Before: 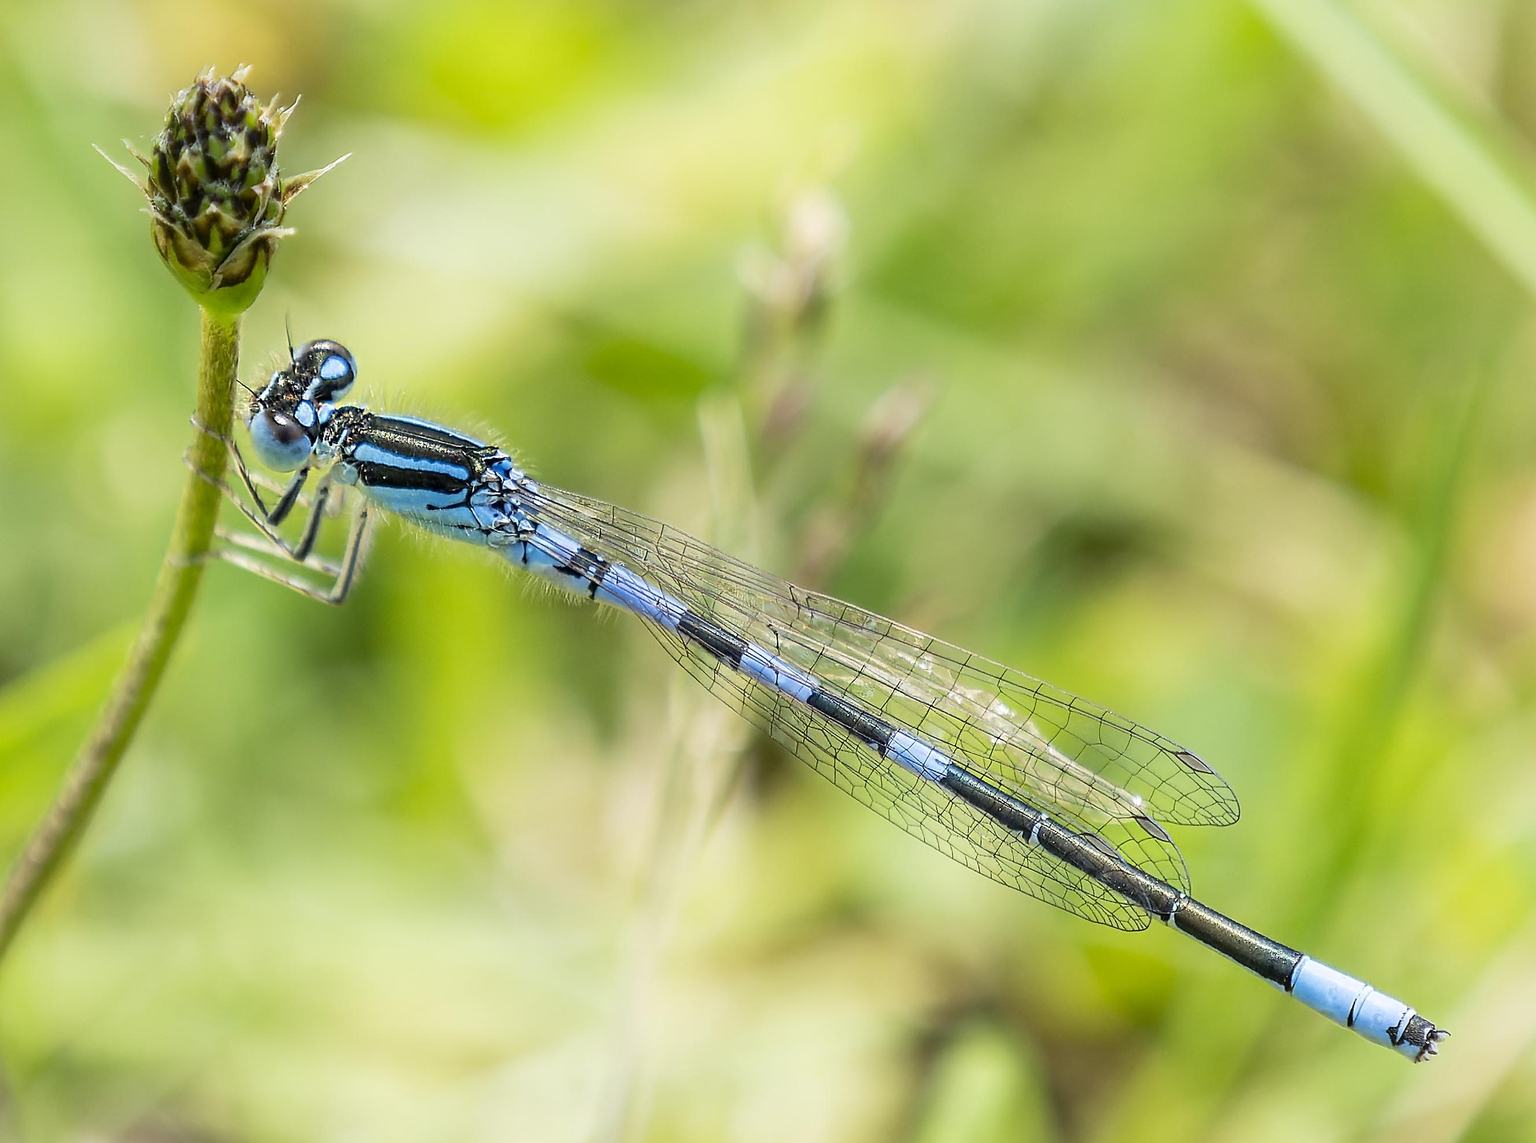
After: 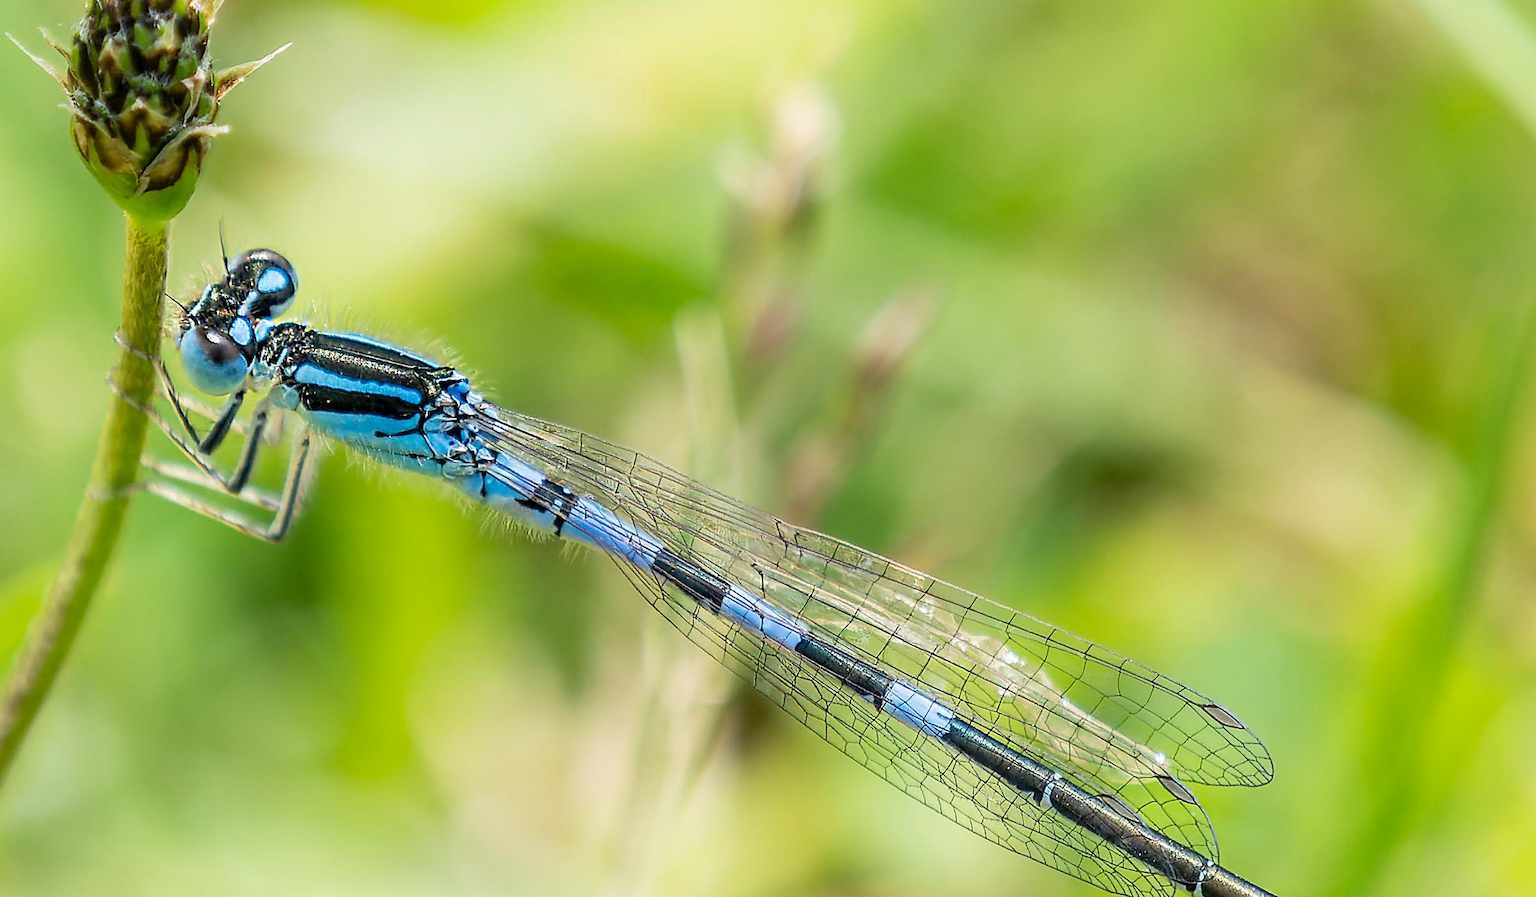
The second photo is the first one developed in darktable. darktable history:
crop: left 5.697%, top 10.039%, right 3.786%, bottom 18.868%
